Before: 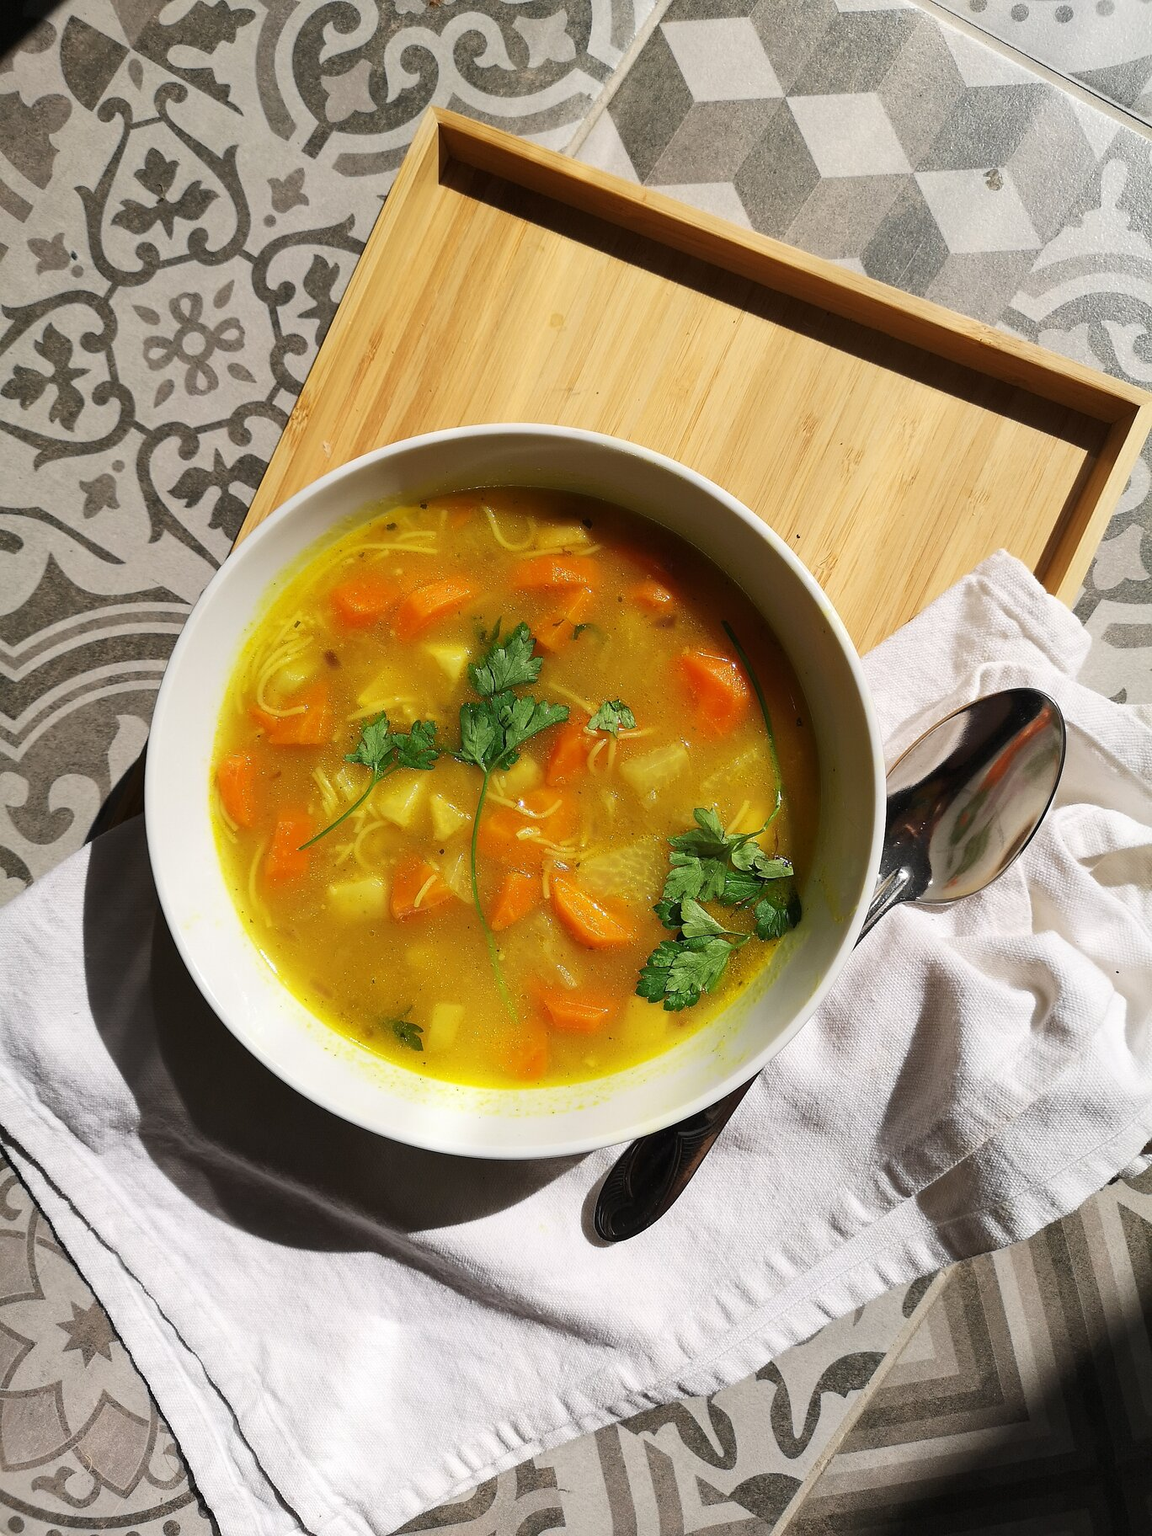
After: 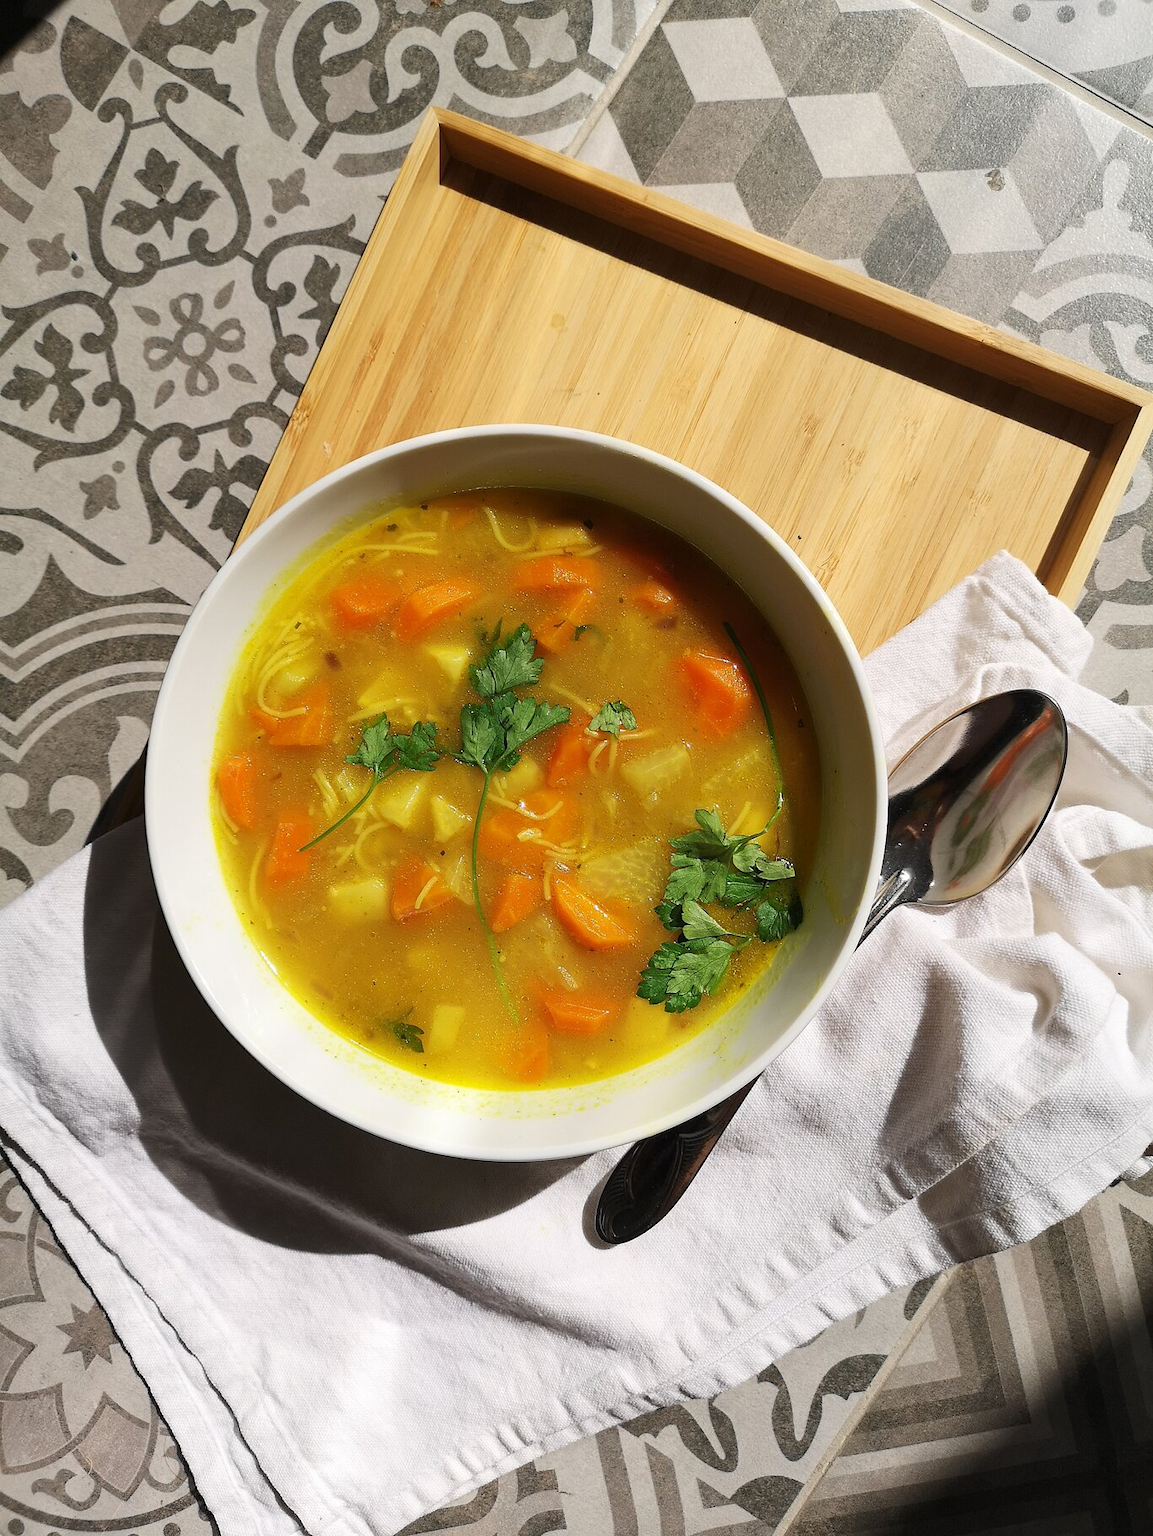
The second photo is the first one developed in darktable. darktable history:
crop: top 0.05%, bottom 0.098%
tone equalizer: on, module defaults
